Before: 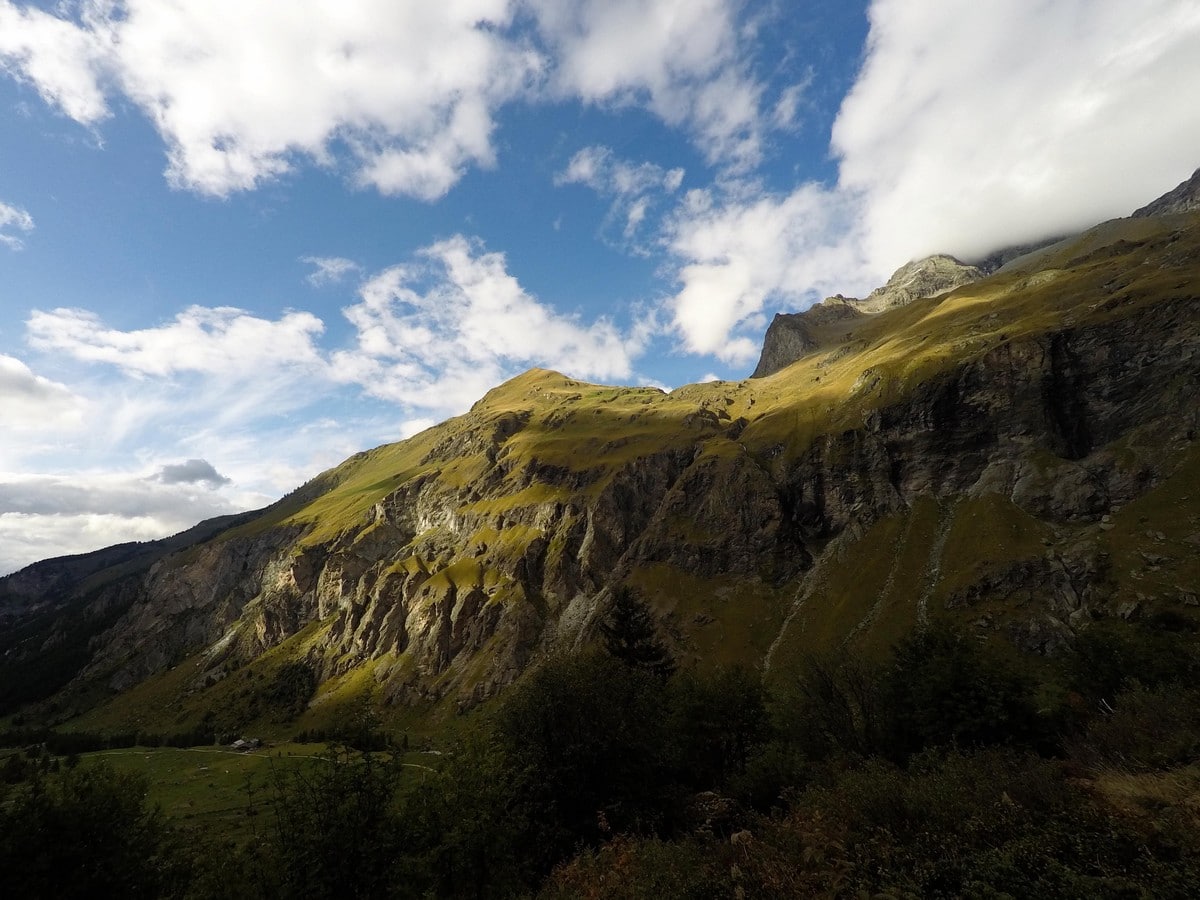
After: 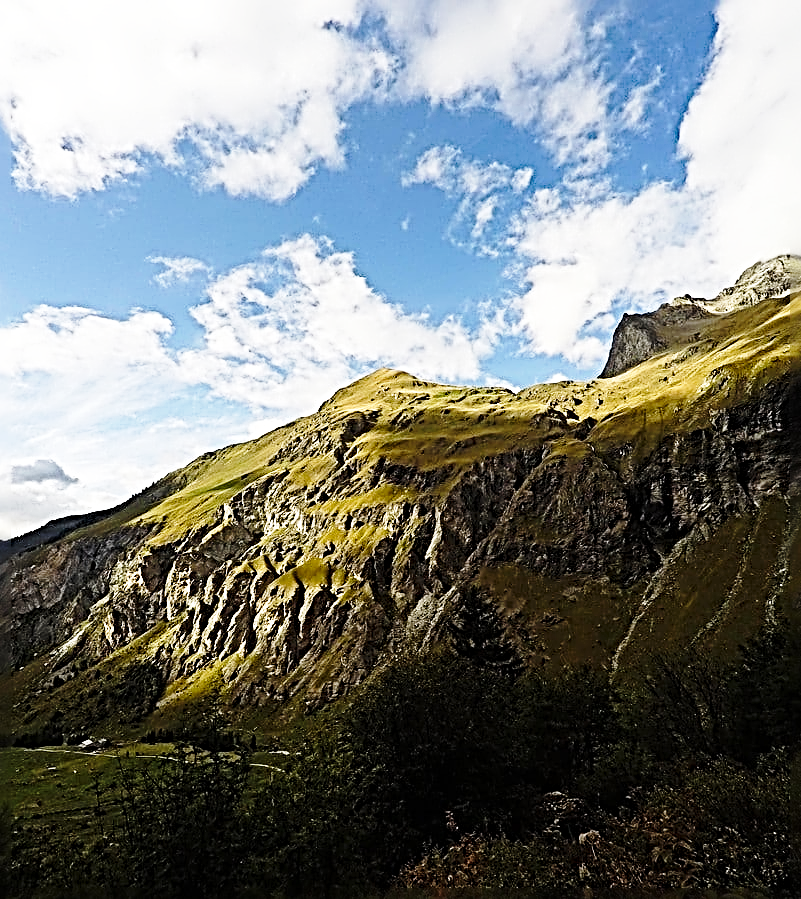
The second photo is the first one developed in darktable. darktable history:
base curve: curves: ch0 [(0, 0) (0.028, 0.03) (0.121, 0.232) (0.46, 0.748) (0.859, 0.968) (1, 1)], preserve colors none
crop and rotate: left 12.726%, right 20.481%
sharpen: radius 4.021, amount 1.982
